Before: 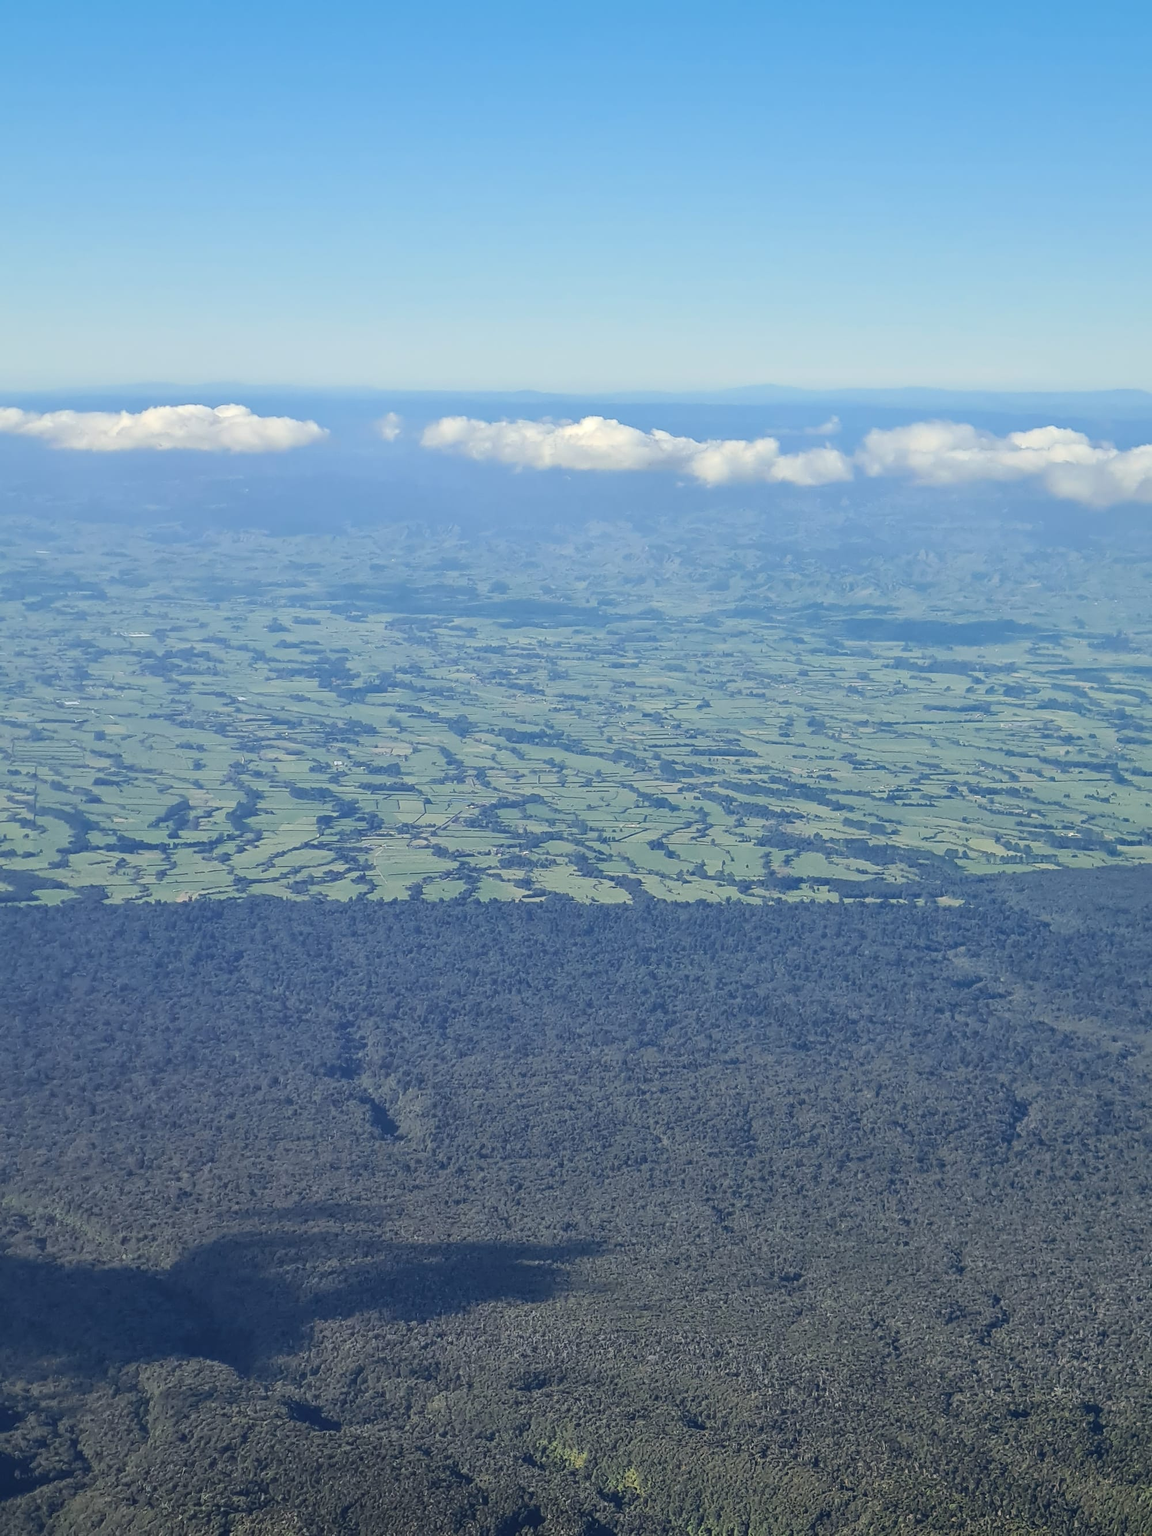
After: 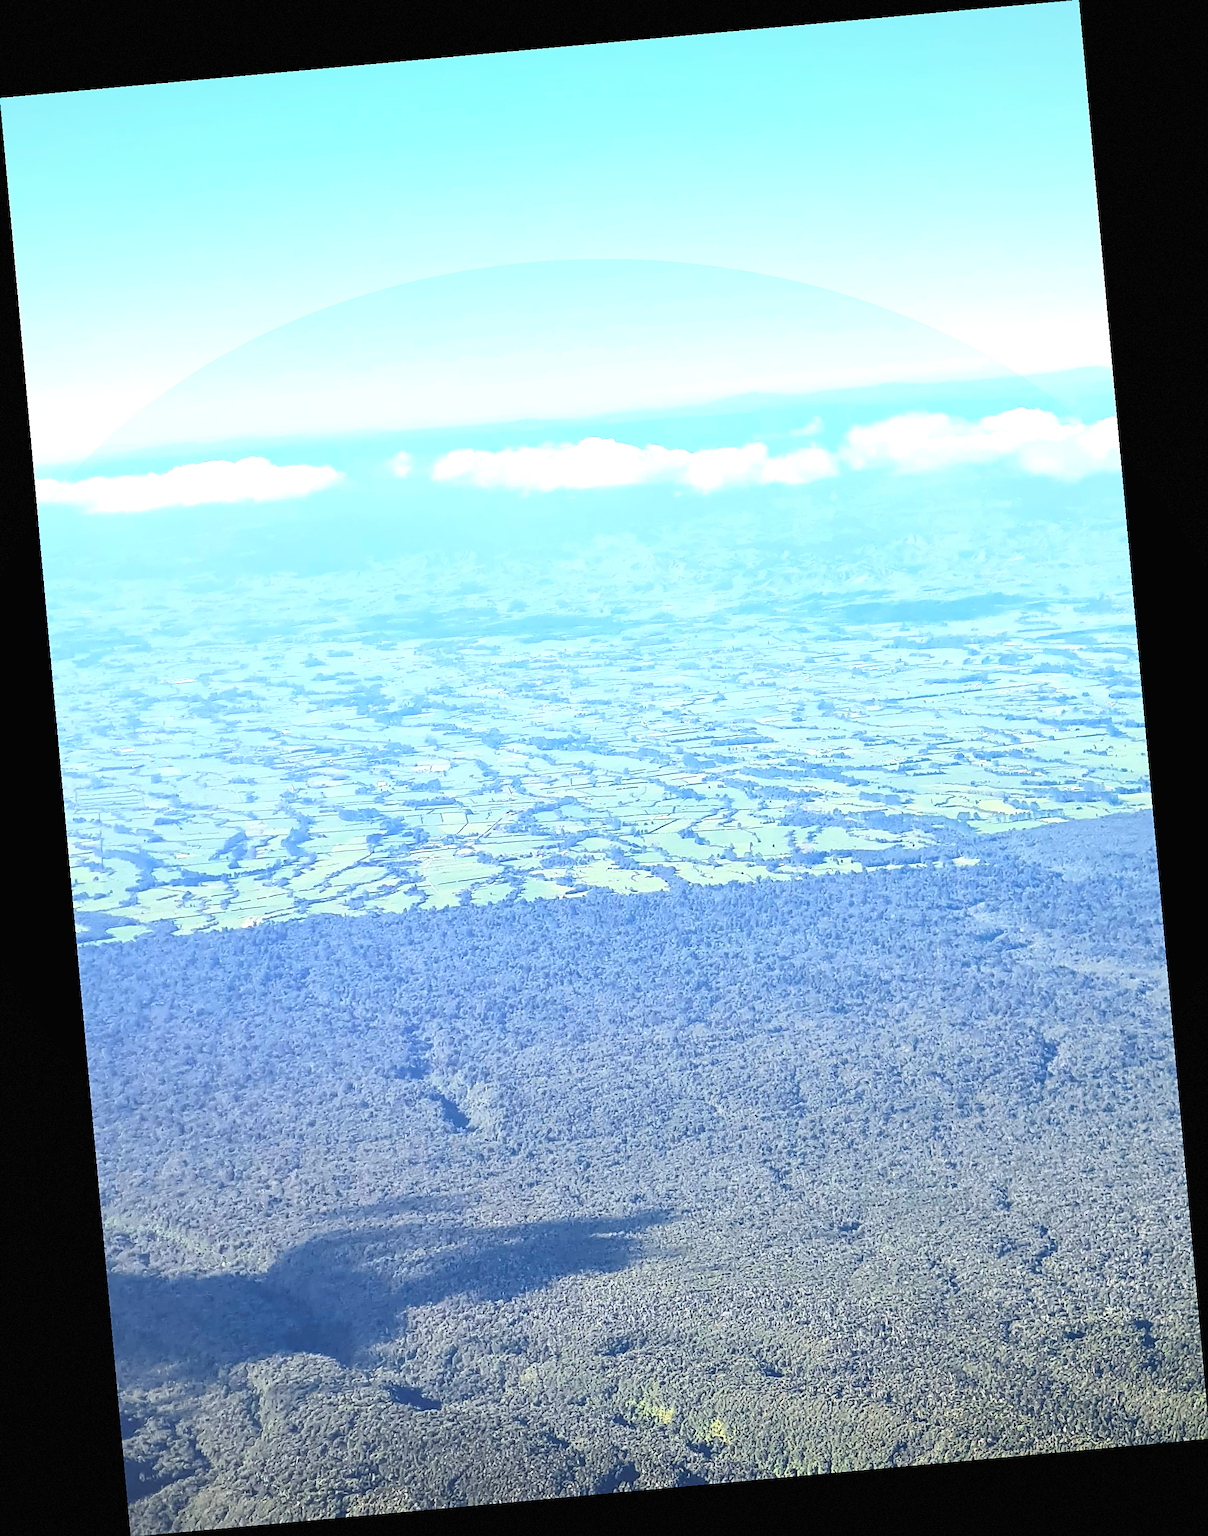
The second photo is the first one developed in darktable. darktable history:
rotate and perspective: rotation -5.2°, automatic cropping off
sharpen: on, module defaults
contrast equalizer: y [[0.5 ×6], [0.5 ×6], [0.5, 0.5, 0.501, 0.545, 0.707, 0.863], [0 ×6], [0 ×6]]
contrast brightness saturation: contrast 0.2, brightness 0.16, saturation 0.22
exposure: black level correction 0, exposure 1.2 EV, compensate highlight preservation false
vignetting: fall-off start 85%, fall-off radius 80%, brightness -0.182, saturation -0.3, width/height ratio 1.219, dithering 8-bit output, unbound false
